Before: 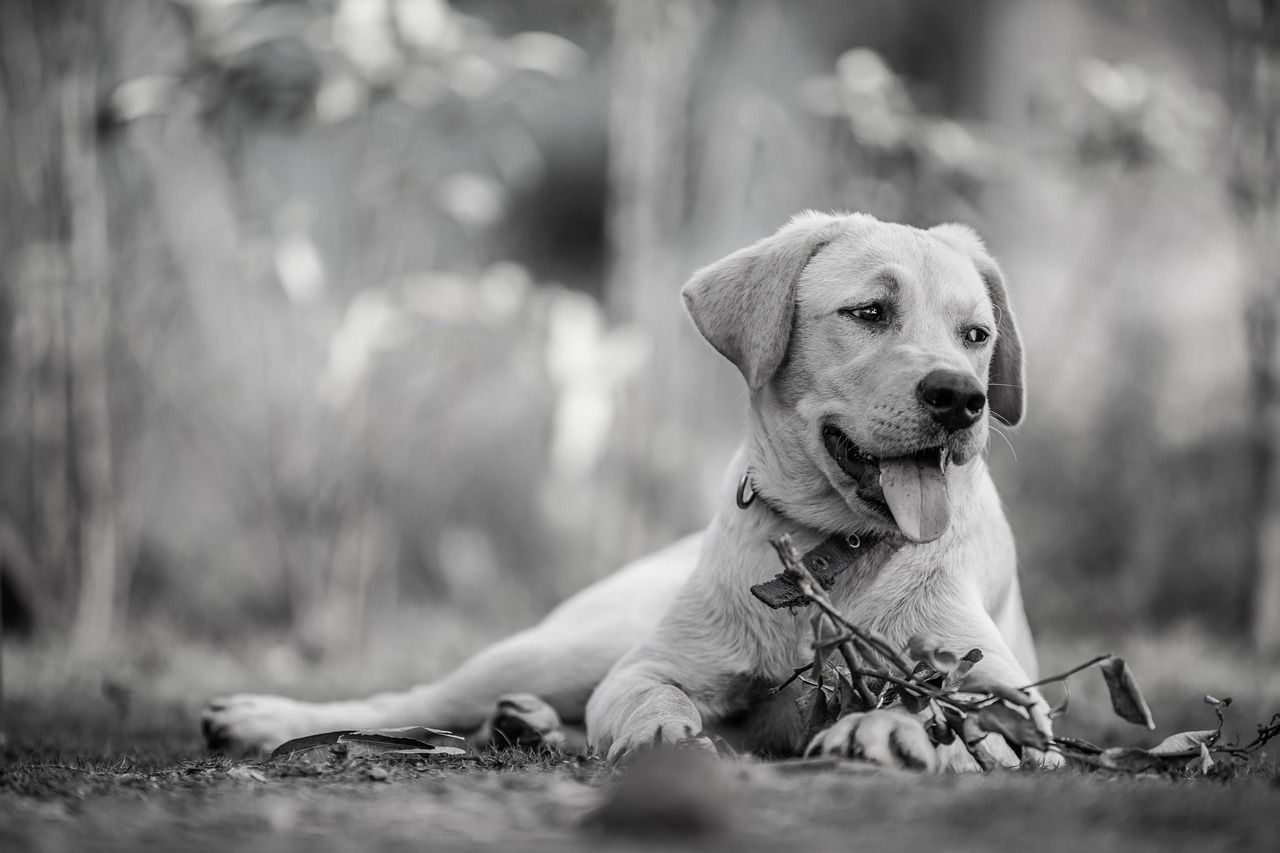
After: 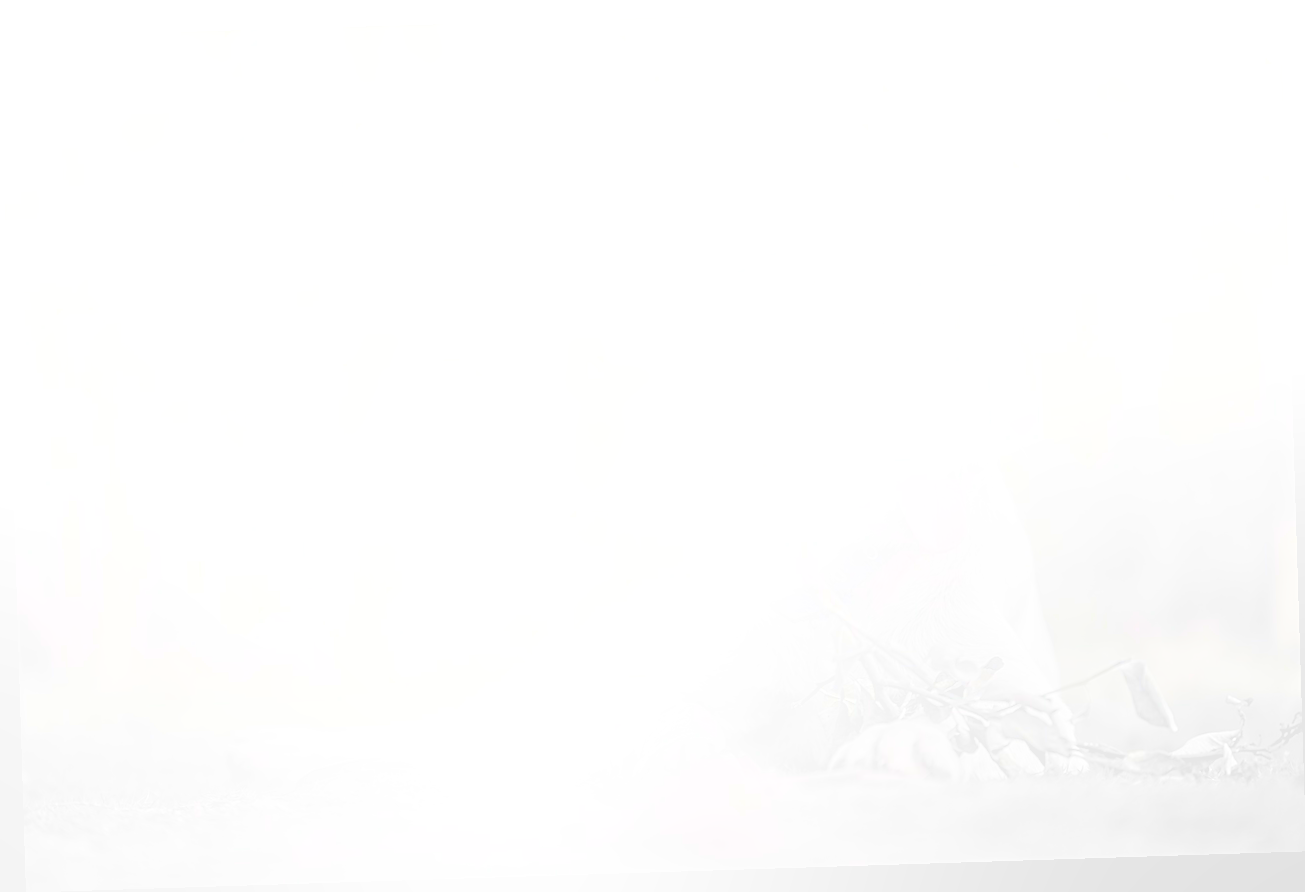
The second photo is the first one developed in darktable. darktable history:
bloom: size 70%, threshold 25%, strength 70%
rotate and perspective: rotation -1.77°, lens shift (horizontal) 0.004, automatic cropping off
tone equalizer: -7 EV 0.15 EV, -6 EV 0.6 EV, -5 EV 1.15 EV, -4 EV 1.33 EV, -3 EV 1.15 EV, -2 EV 0.6 EV, -1 EV 0.15 EV, mask exposure compensation -0.5 EV
sharpen: on, module defaults
contrast brightness saturation: contrast 0.04, saturation 0.07
